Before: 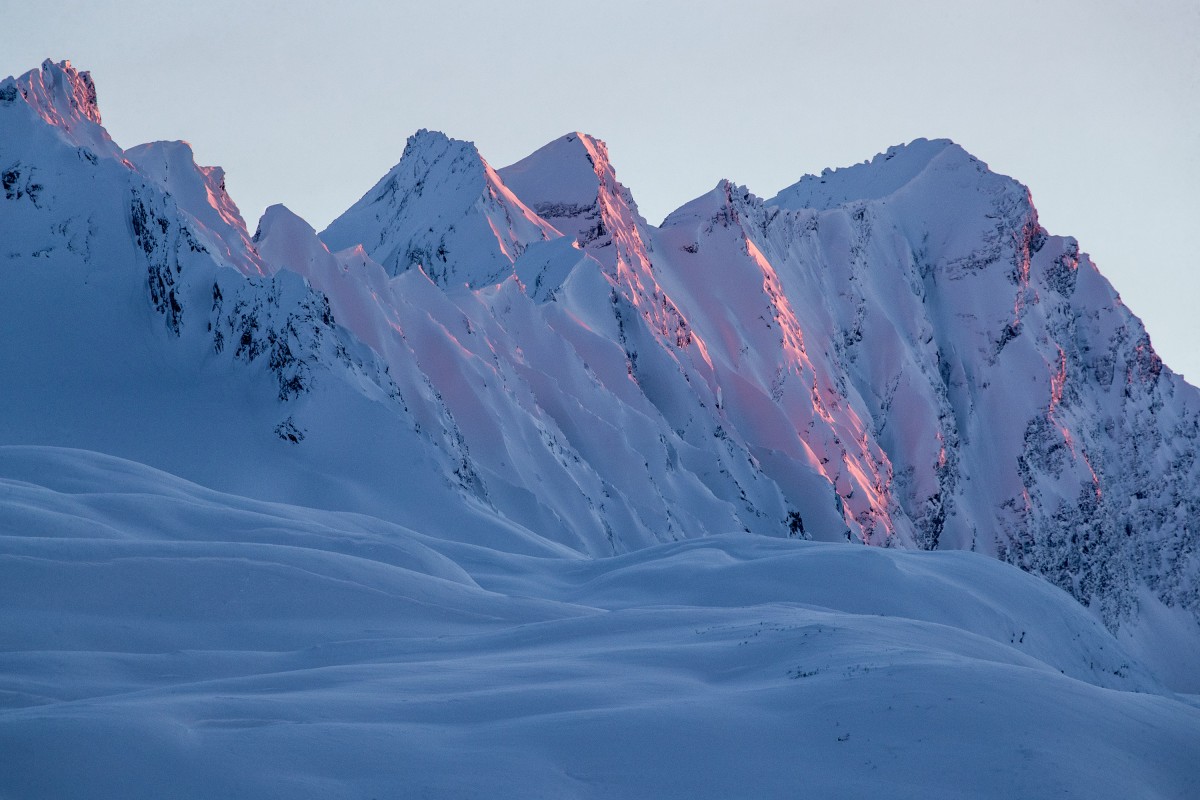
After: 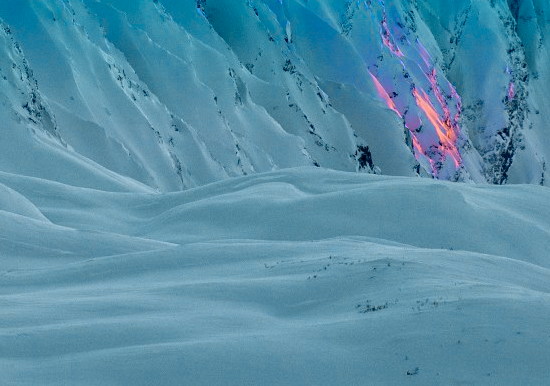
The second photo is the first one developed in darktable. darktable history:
graduated density: density 2.02 EV, hardness 44%, rotation 0.374°, offset 8.21, hue 208.8°, saturation 97%
color zones: curves: ch0 [(0.009, 0.528) (0.136, 0.6) (0.255, 0.586) (0.39, 0.528) (0.522, 0.584) (0.686, 0.736) (0.849, 0.561)]; ch1 [(0.045, 0.781) (0.14, 0.416) (0.257, 0.695) (0.442, 0.032) (0.738, 0.338) (0.818, 0.632) (0.891, 0.741) (1, 0.704)]; ch2 [(0, 0.667) (0.141, 0.52) (0.26, 0.37) (0.474, 0.432) (0.743, 0.286)]
crop: left 35.976%, top 45.819%, right 18.162%, bottom 5.807%
